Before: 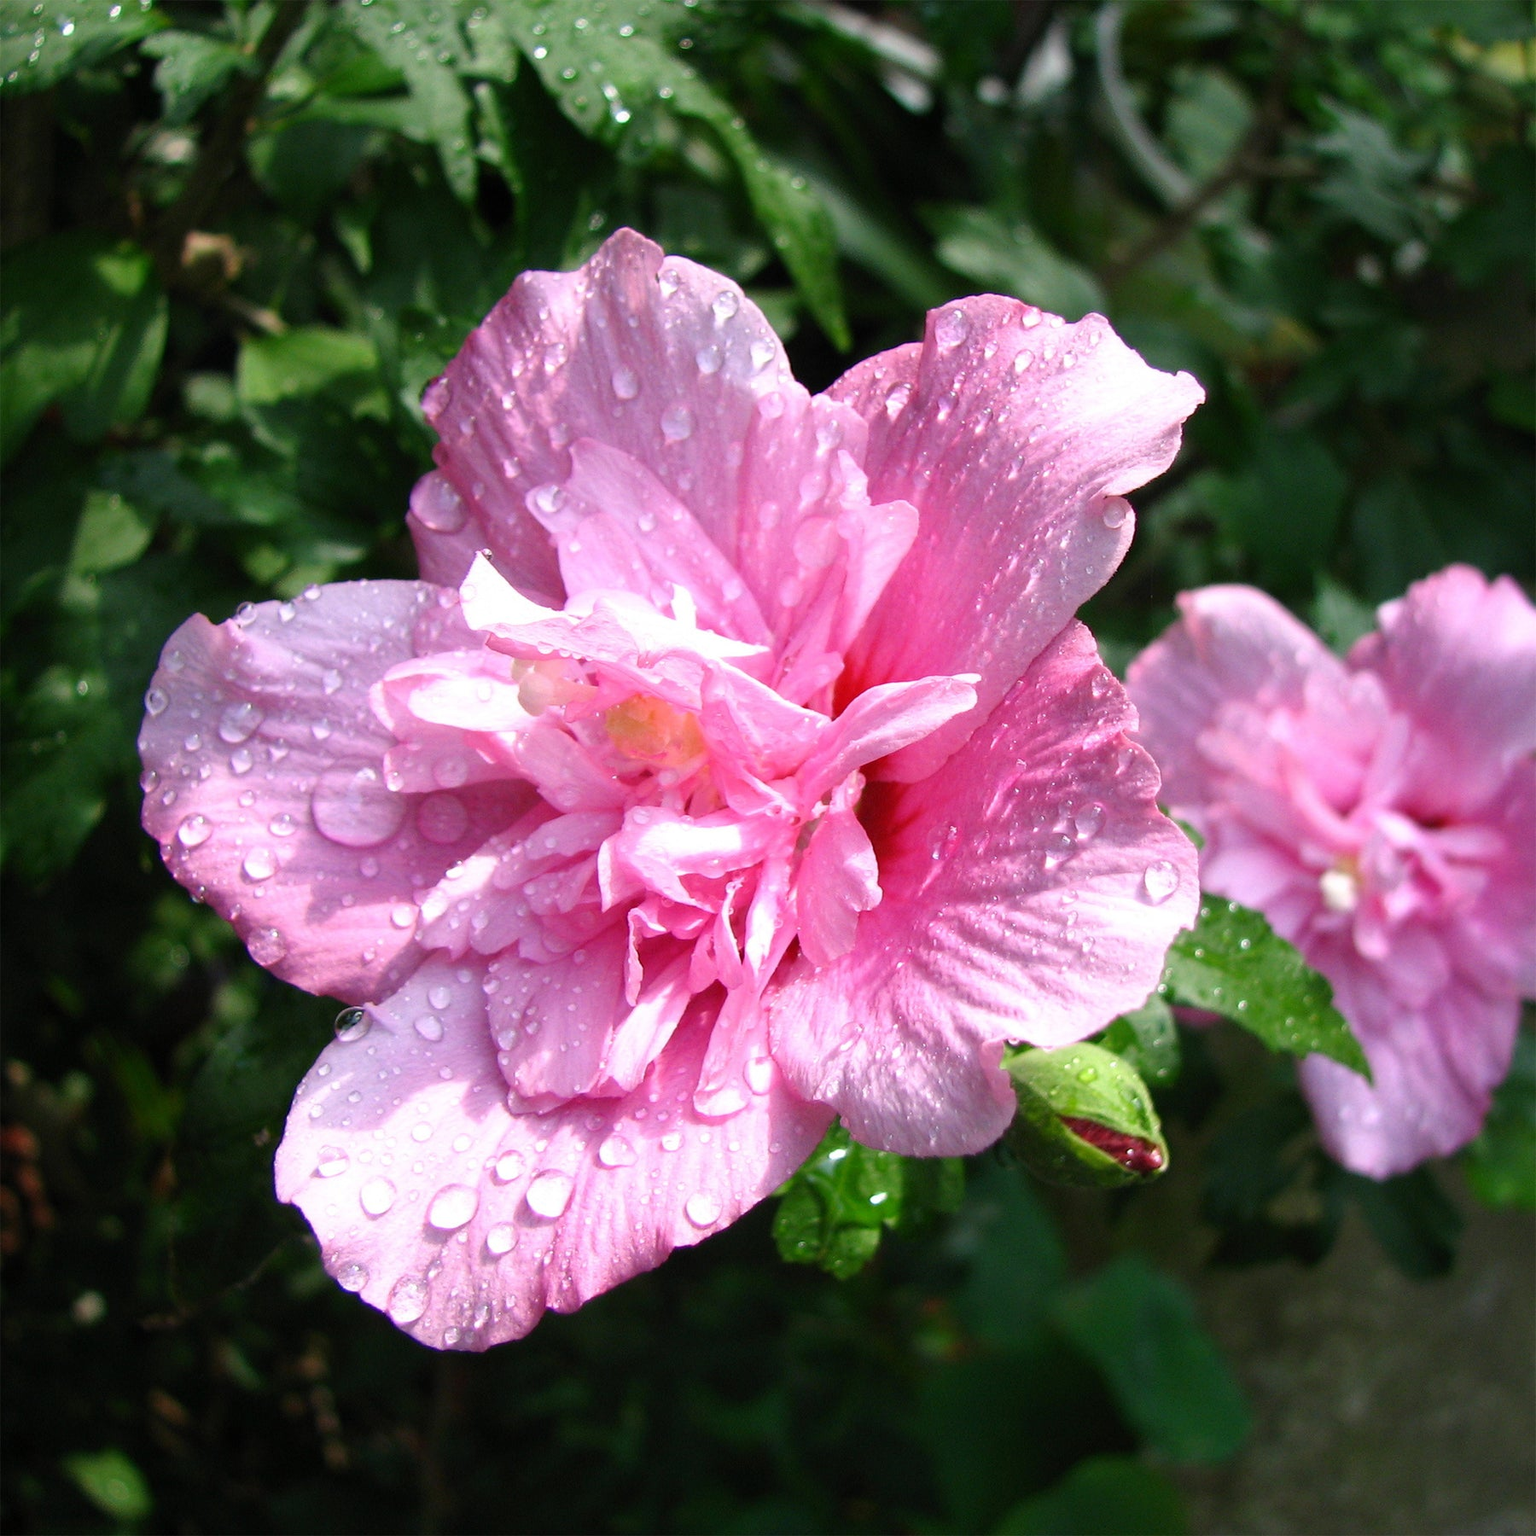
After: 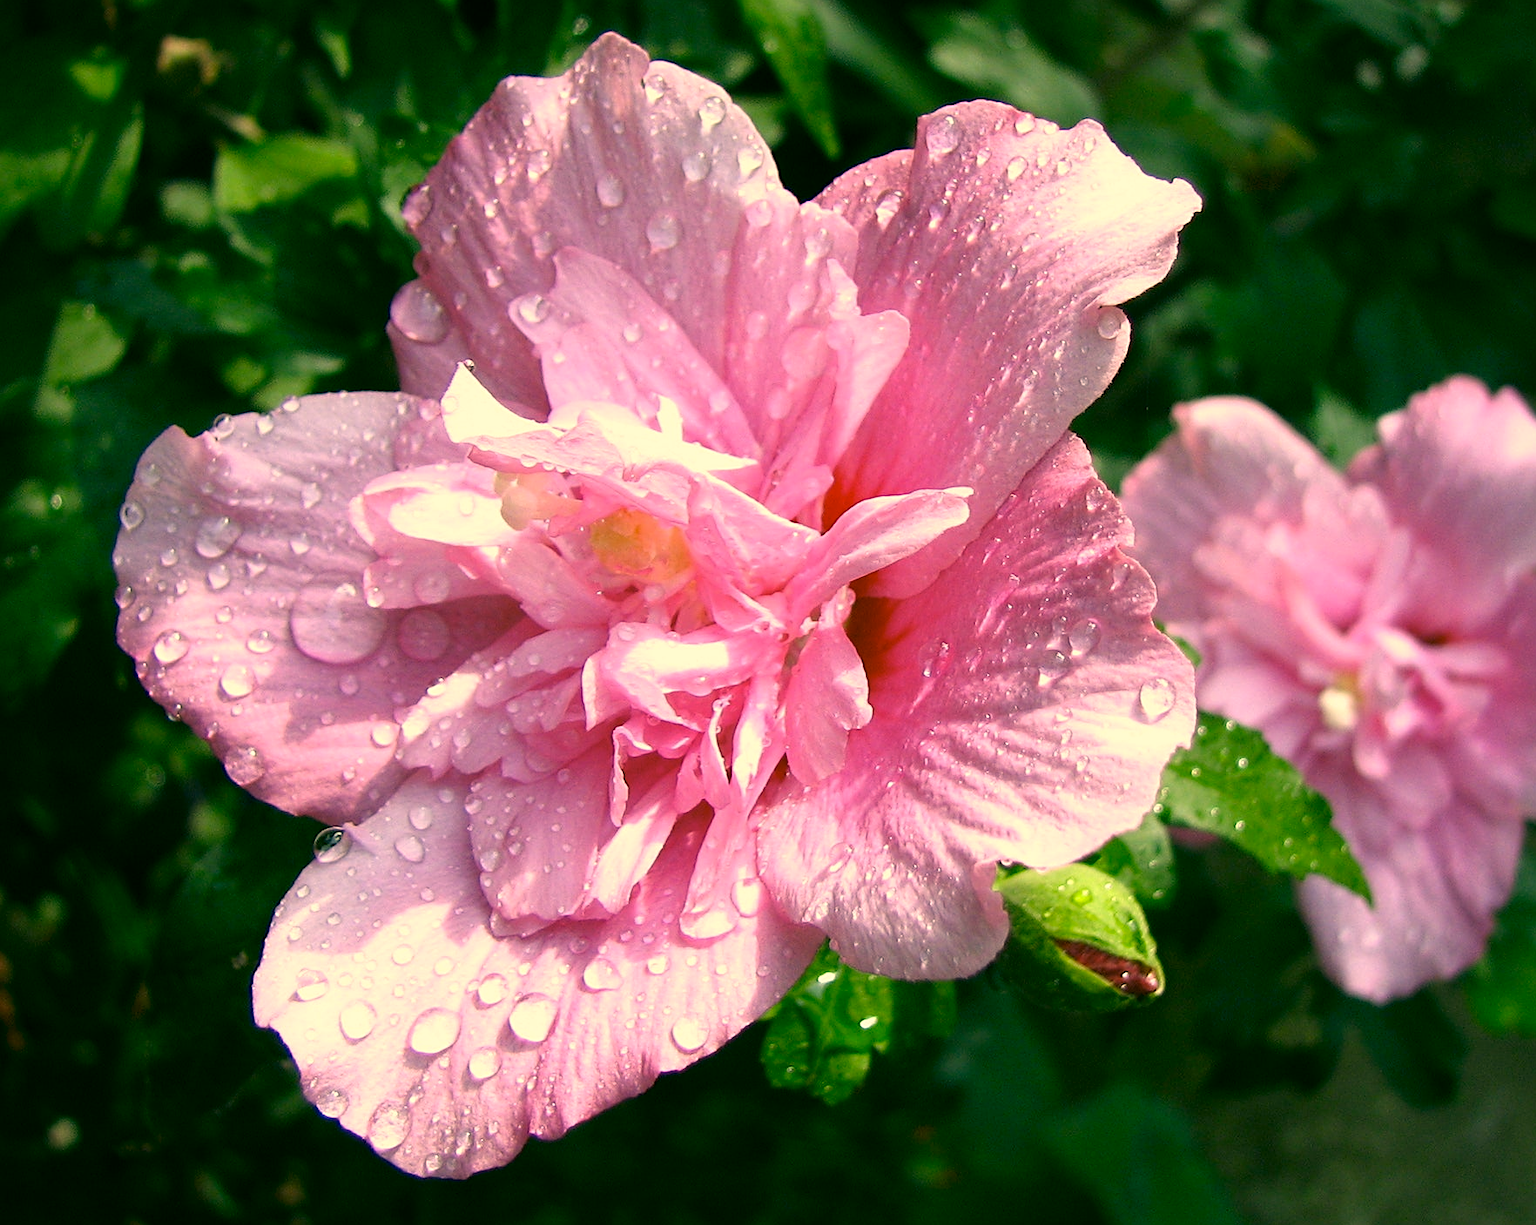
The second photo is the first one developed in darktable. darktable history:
crop and rotate: left 1.809%, top 12.785%, right 0.178%, bottom 9.032%
color correction: highlights a* 4.87, highlights b* 24.83, shadows a* -15.93, shadows b* 3.96
exposure: black level correction 0.001, compensate highlight preservation false
sharpen: on, module defaults
